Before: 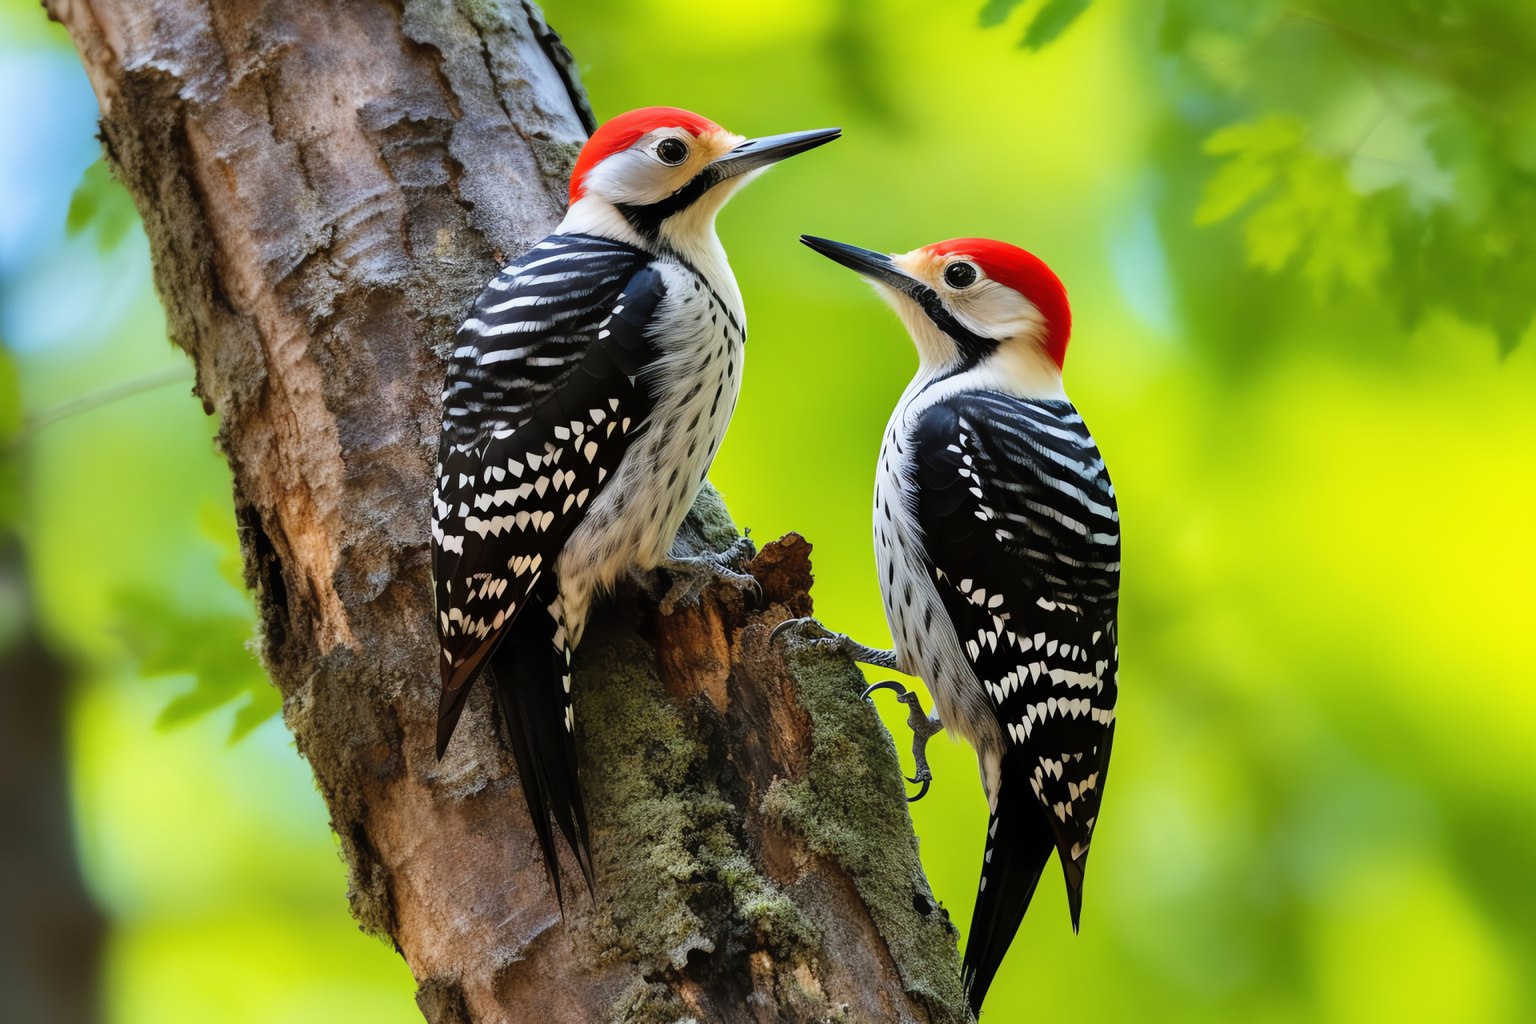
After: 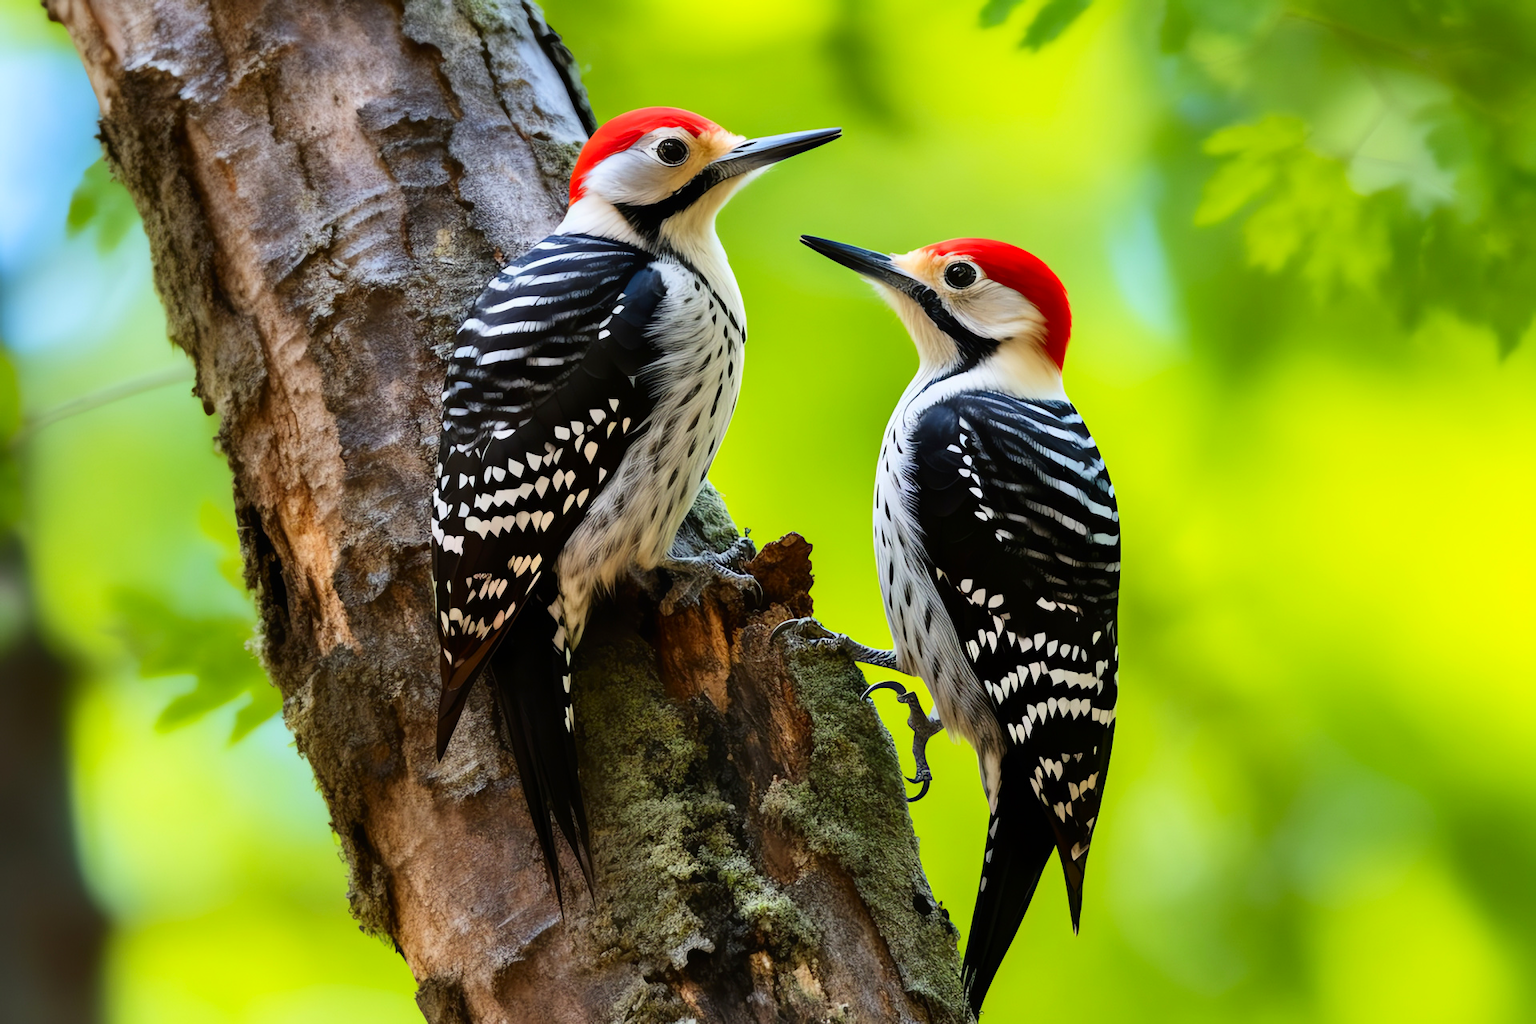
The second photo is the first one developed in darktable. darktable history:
contrast brightness saturation: contrast 0.145, brightness -0.011, saturation 0.1
